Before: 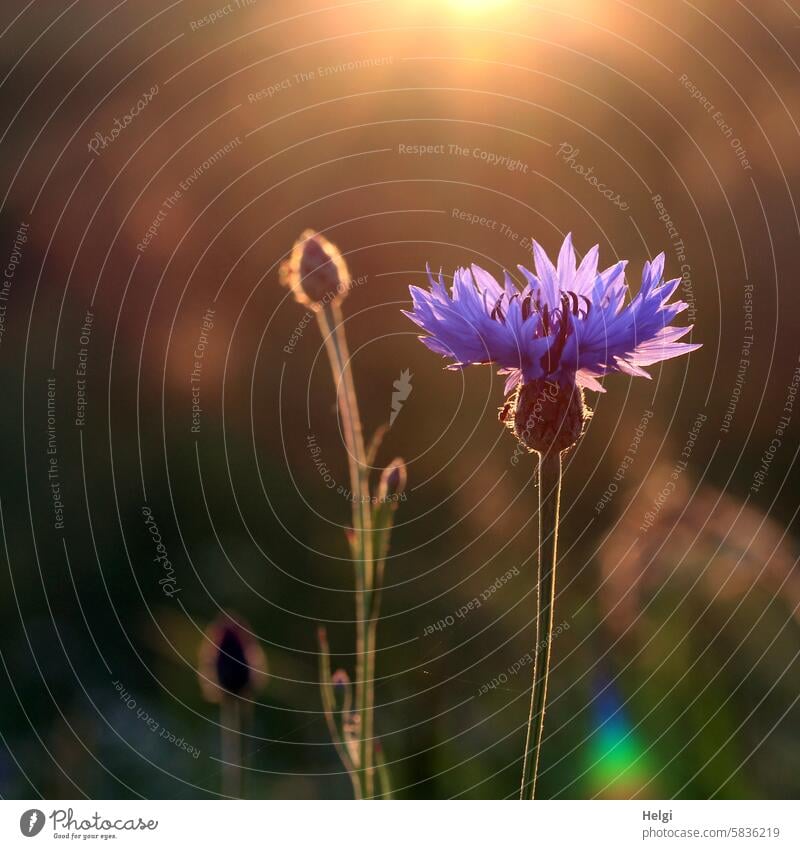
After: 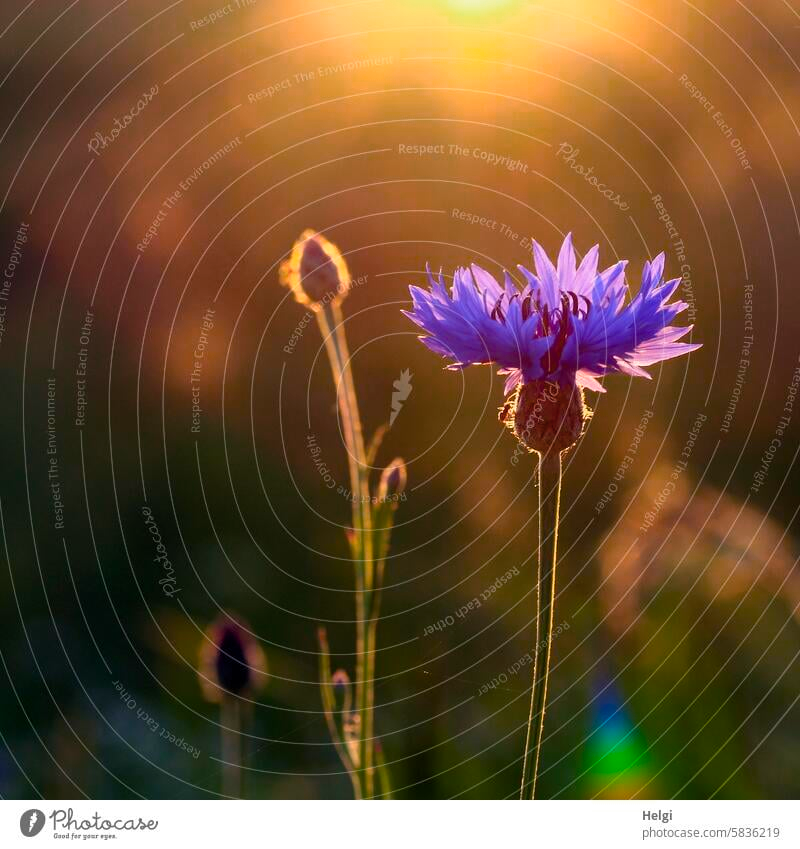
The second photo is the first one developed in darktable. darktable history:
color balance rgb: perceptual saturation grading › global saturation 30%, global vibrance 20%
color zones: curves: ch0 [(0, 0.465) (0.092, 0.596) (0.289, 0.464) (0.429, 0.453) (0.571, 0.464) (0.714, 0.455) (0.857, 0.462) (1, 0.465)]
